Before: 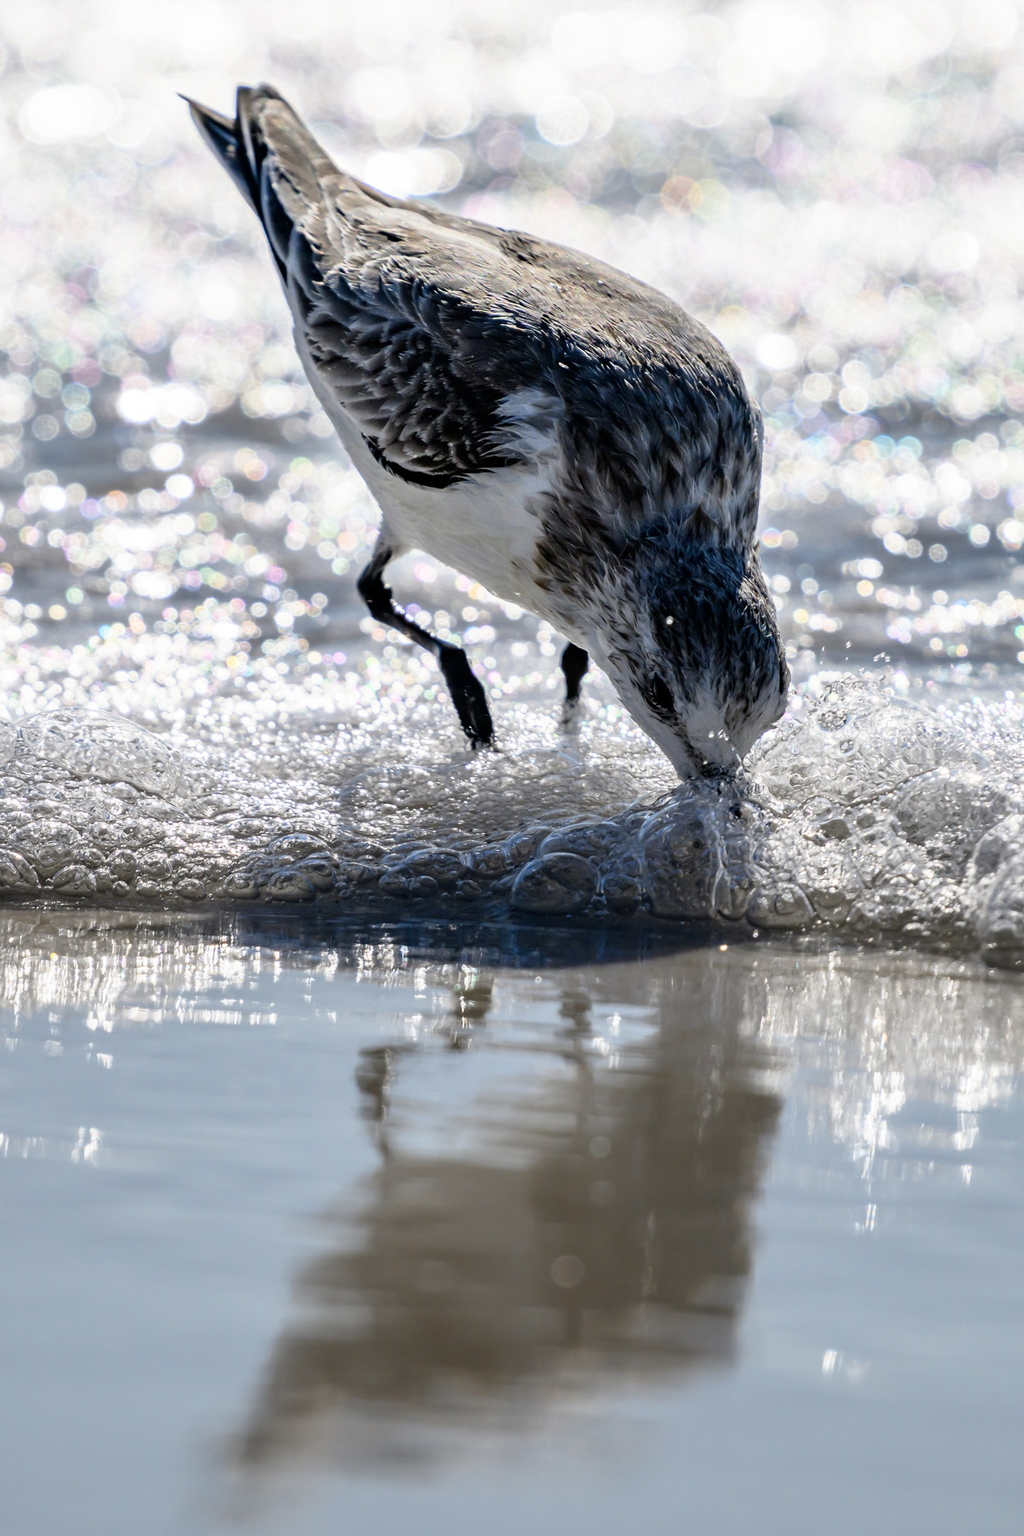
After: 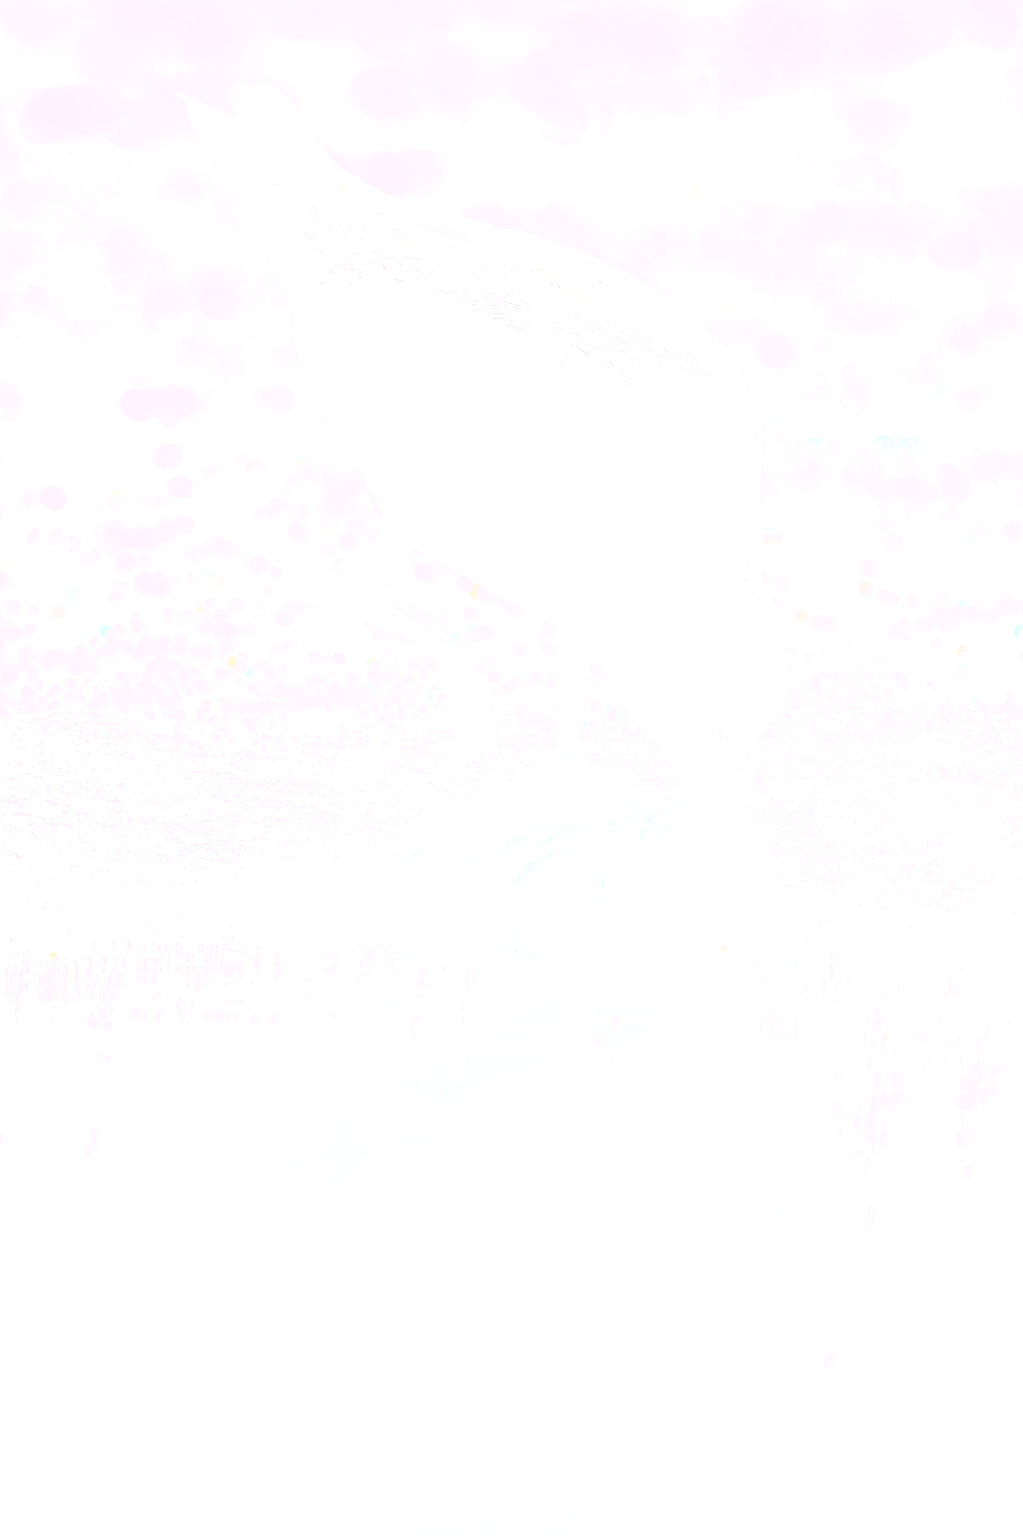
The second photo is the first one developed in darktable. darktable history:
sharpen: on, module defaults
exposure: black level correction 0.007, exposure 0.159 EV, compensate highlight preservation false
local contrast: on, module defaults
white balance: red 1.05, blue 1.072
bloom: size 85%, threshold 5%, strength 85%
